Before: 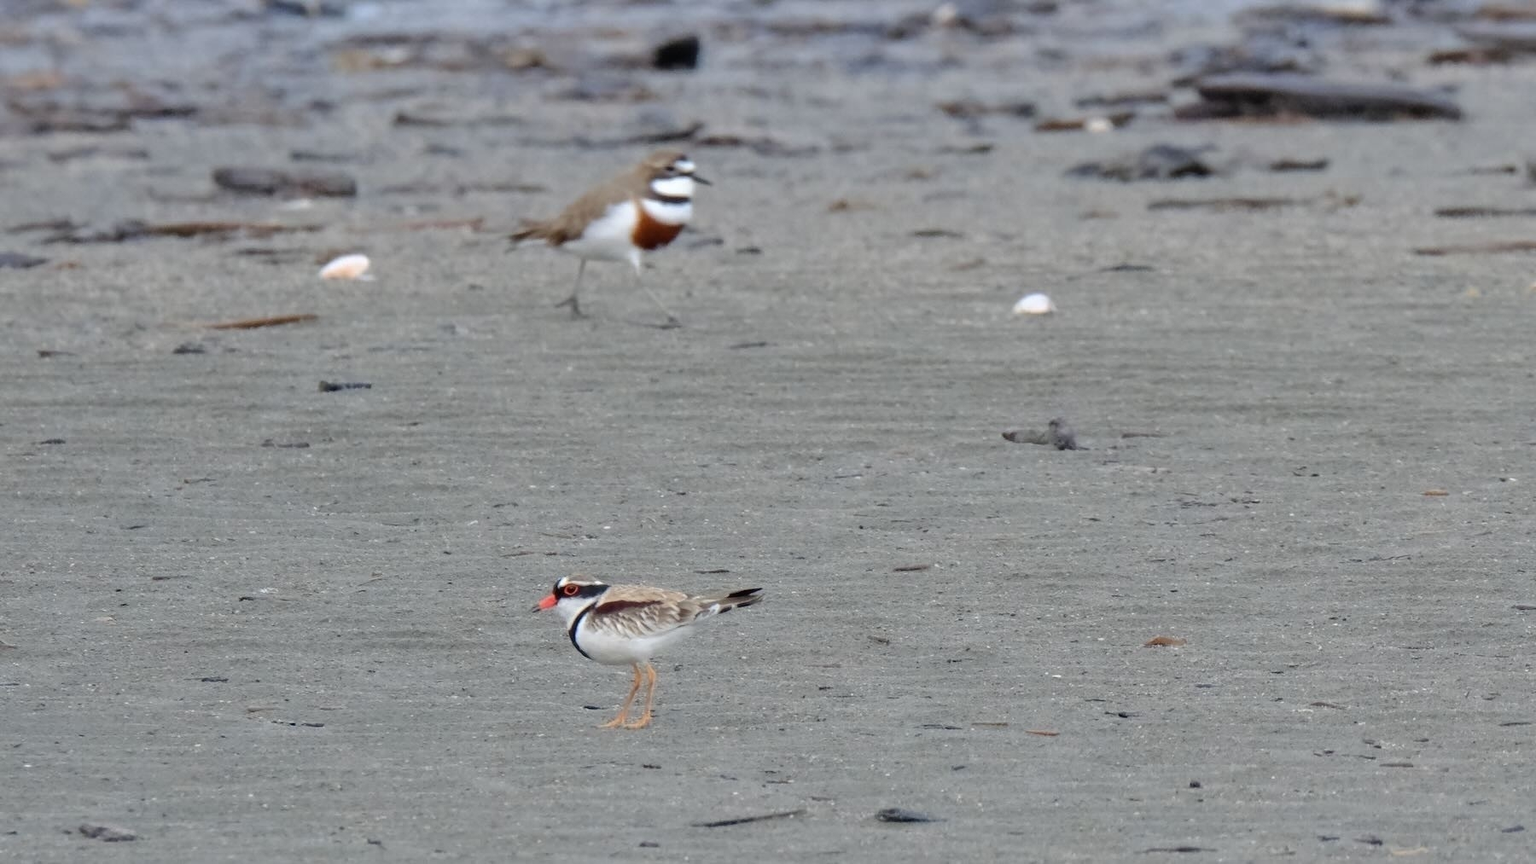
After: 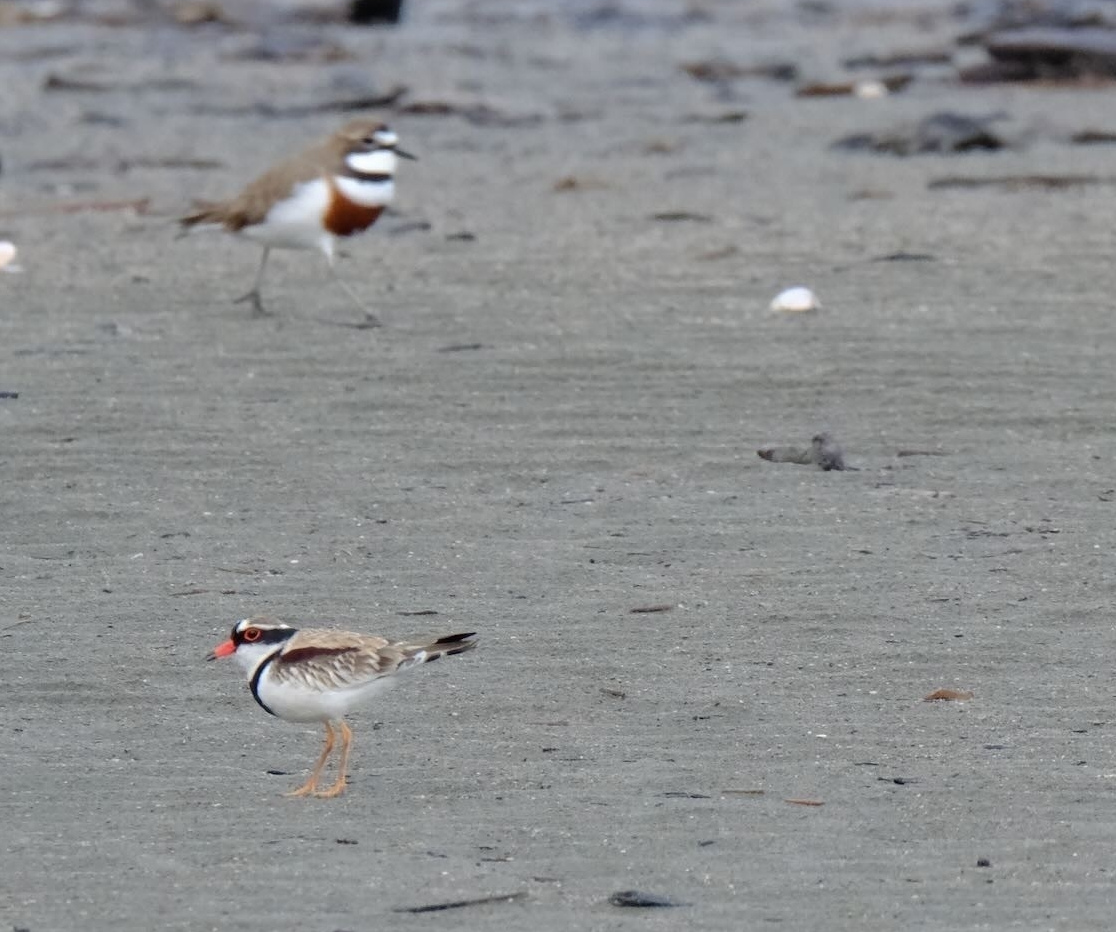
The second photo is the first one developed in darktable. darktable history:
crop and rotate: left 23.171%, top 5.645%, right 14.807%, bottom 2.273%
